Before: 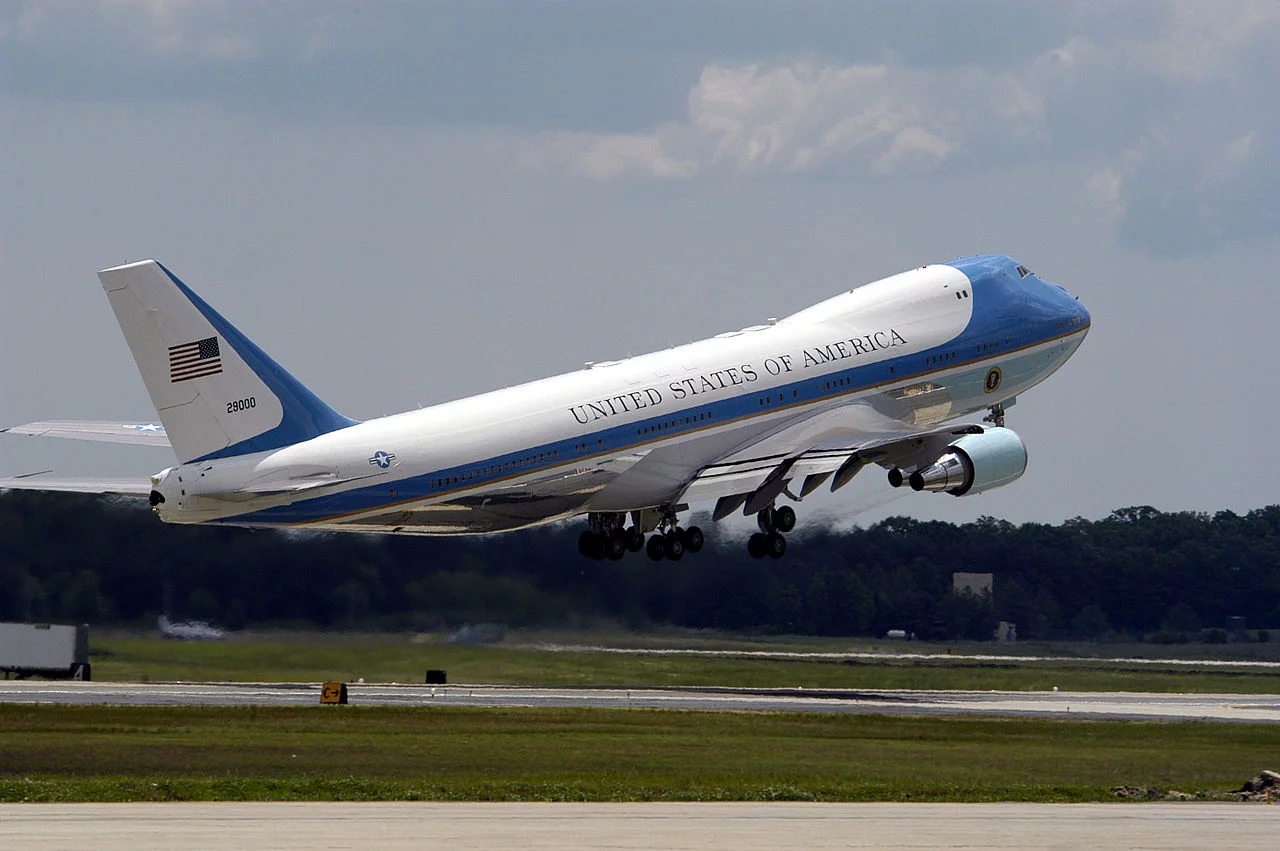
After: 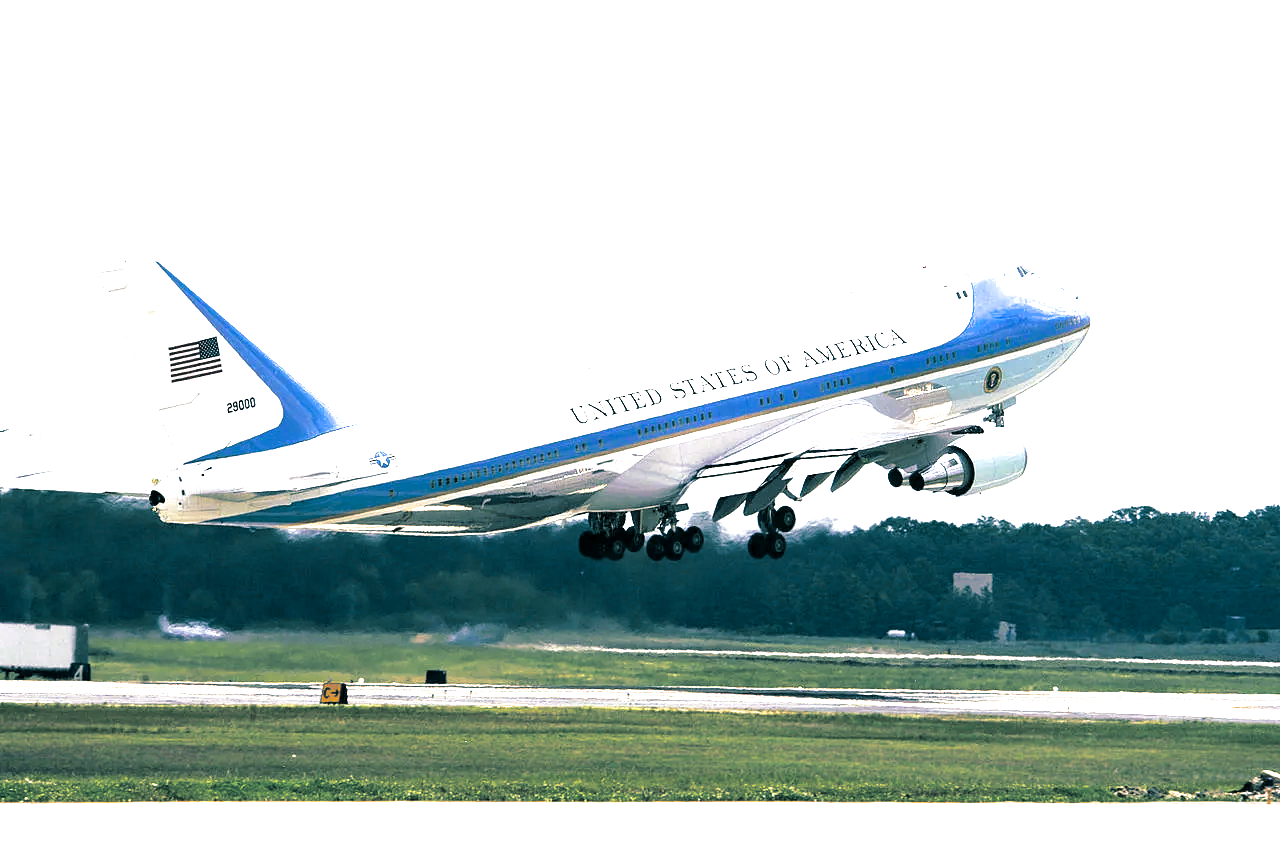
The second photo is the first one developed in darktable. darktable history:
exposure: exposure 2.207 EV, compensate highlight preservation false
color balance: contrast 8.5%, output saturation 105%
split-toning: shadows › hue 186.43°, highlights › hue 49.29°, compress 30.29%
